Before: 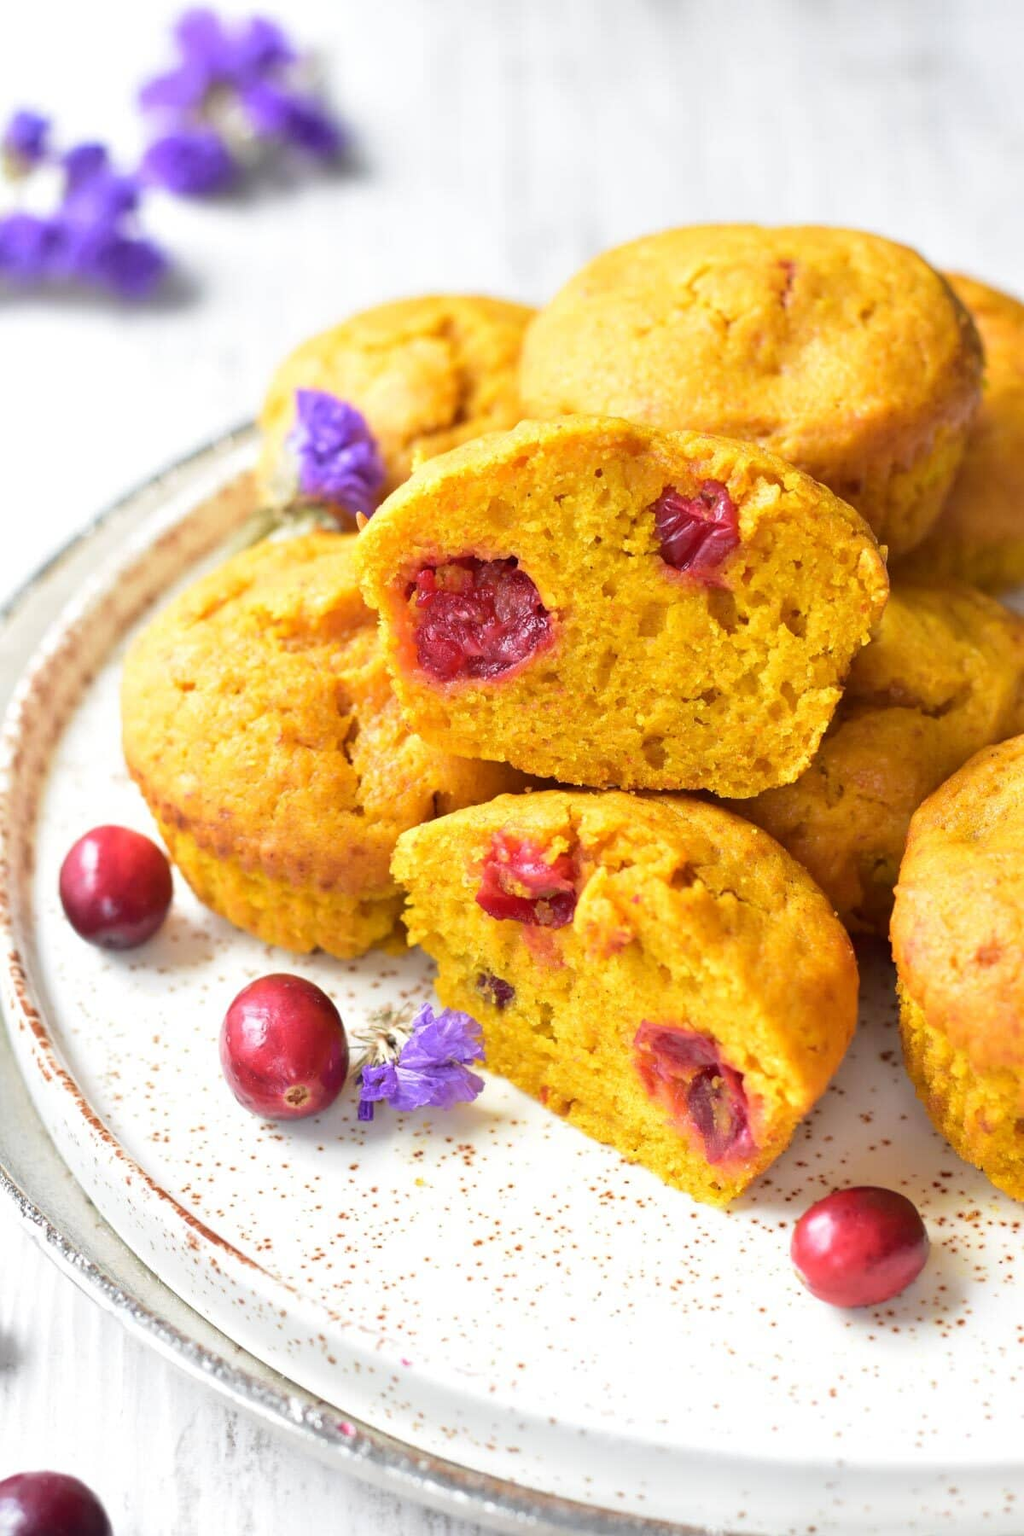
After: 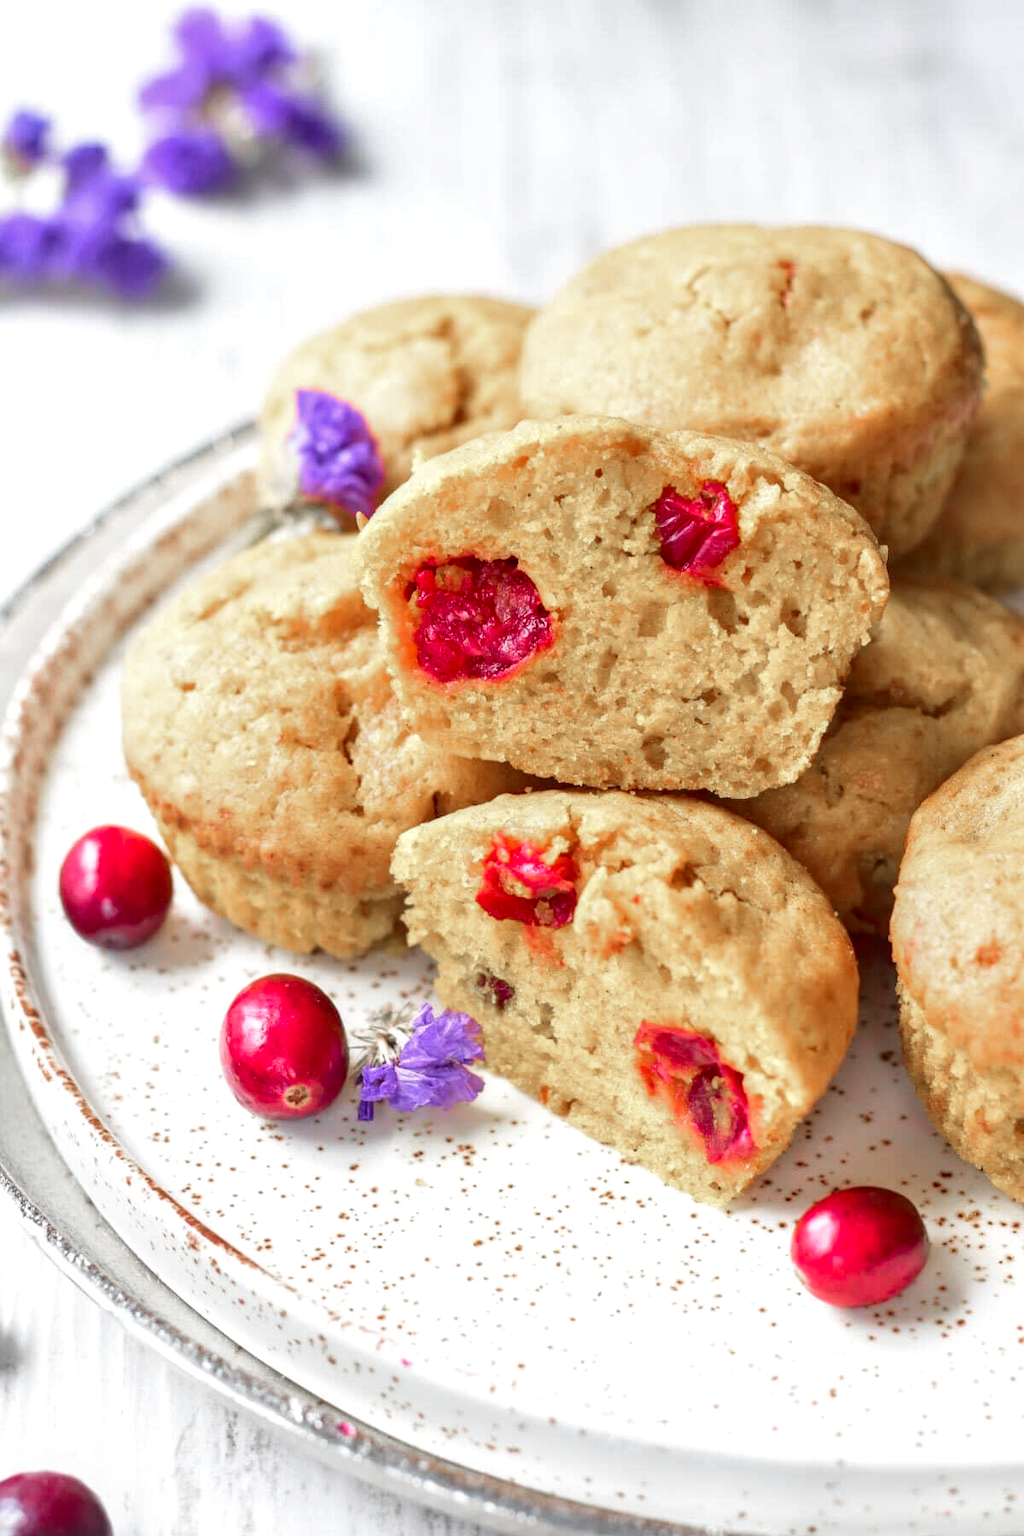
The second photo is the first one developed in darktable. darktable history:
color zones: curves: ch1 [(0, 0.708) (0.088, 0.648) (0.245, 0.187) (0.429, 0.326) (0.571, 0.498) (0.714, 0.5) (0.857, 0.5) (1, 0.708)]
local contrast: on, module defaults
